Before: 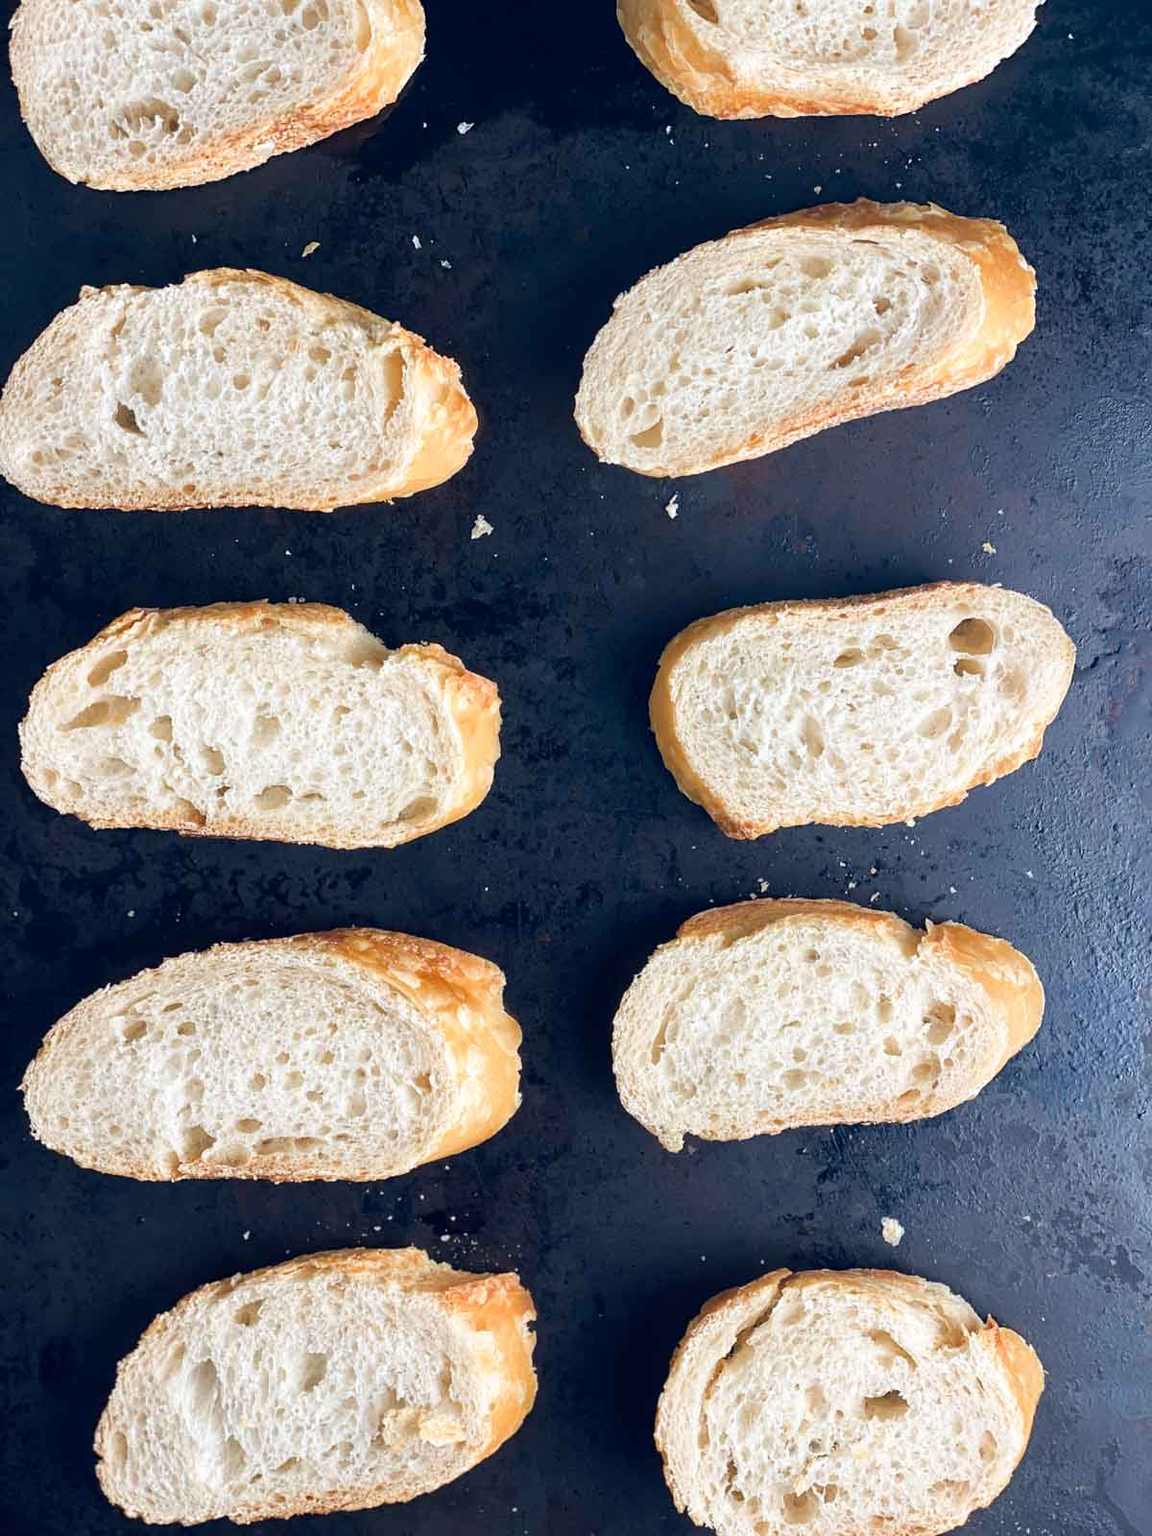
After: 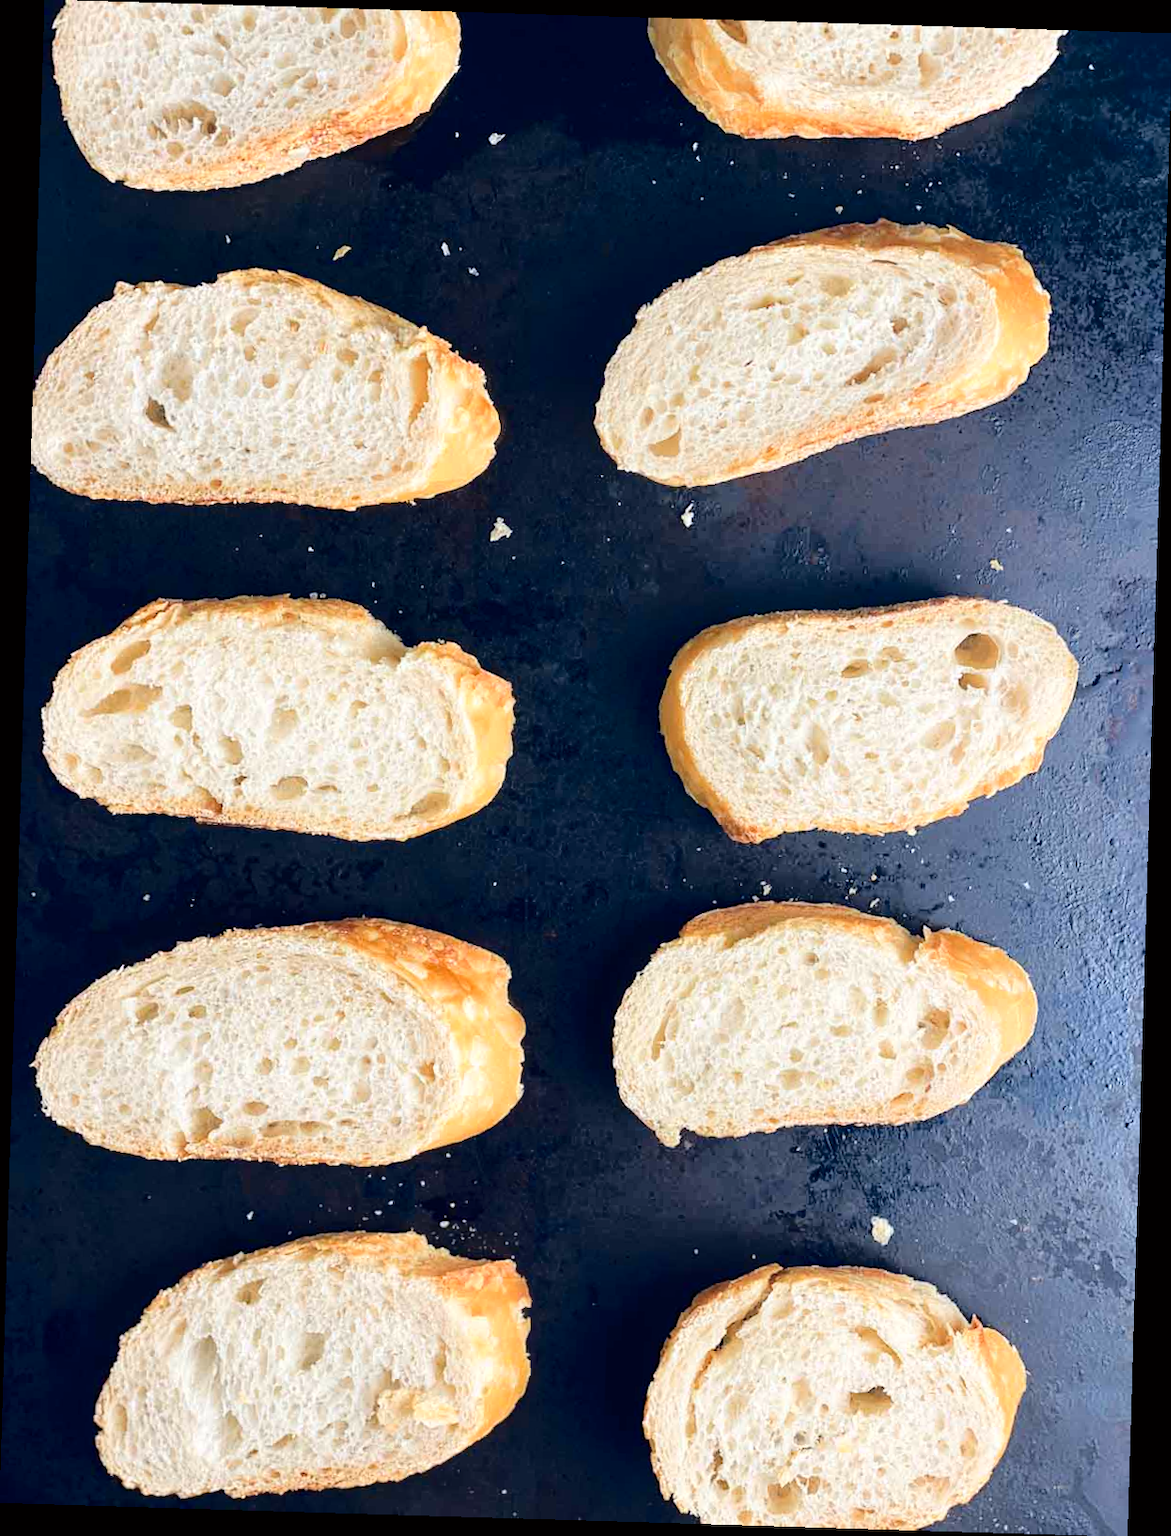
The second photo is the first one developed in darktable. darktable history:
tone curve: curves: ch0 [(0, 0) (0.058, 0.039) (0.168, 0.123) (0.282, 0.327) (0.45, 0.534) (0.676, 0.751) (0.89, 0.919) (1, 1)]; ch1 [(0, 0) (0.094, 0.081) (0.285, 0.299) (0.385, 0.403) (0.447, 0.455) (0.495, 0.496) (0.544, 0.552) (0.589, 0.612) (0.722, 0.728) (1, 1)]; ch2 [(0, 0) (0.257, 0.217) (0.43, 0.421) (0.498, 0.507) (0.531, 0.544) (0.56, 0.579) (0.625, 0.66) (1, 1)], color space Lab, independent channels, preserve colors none
rotate and perspective: rotation 1.72°, automatic cropping off
